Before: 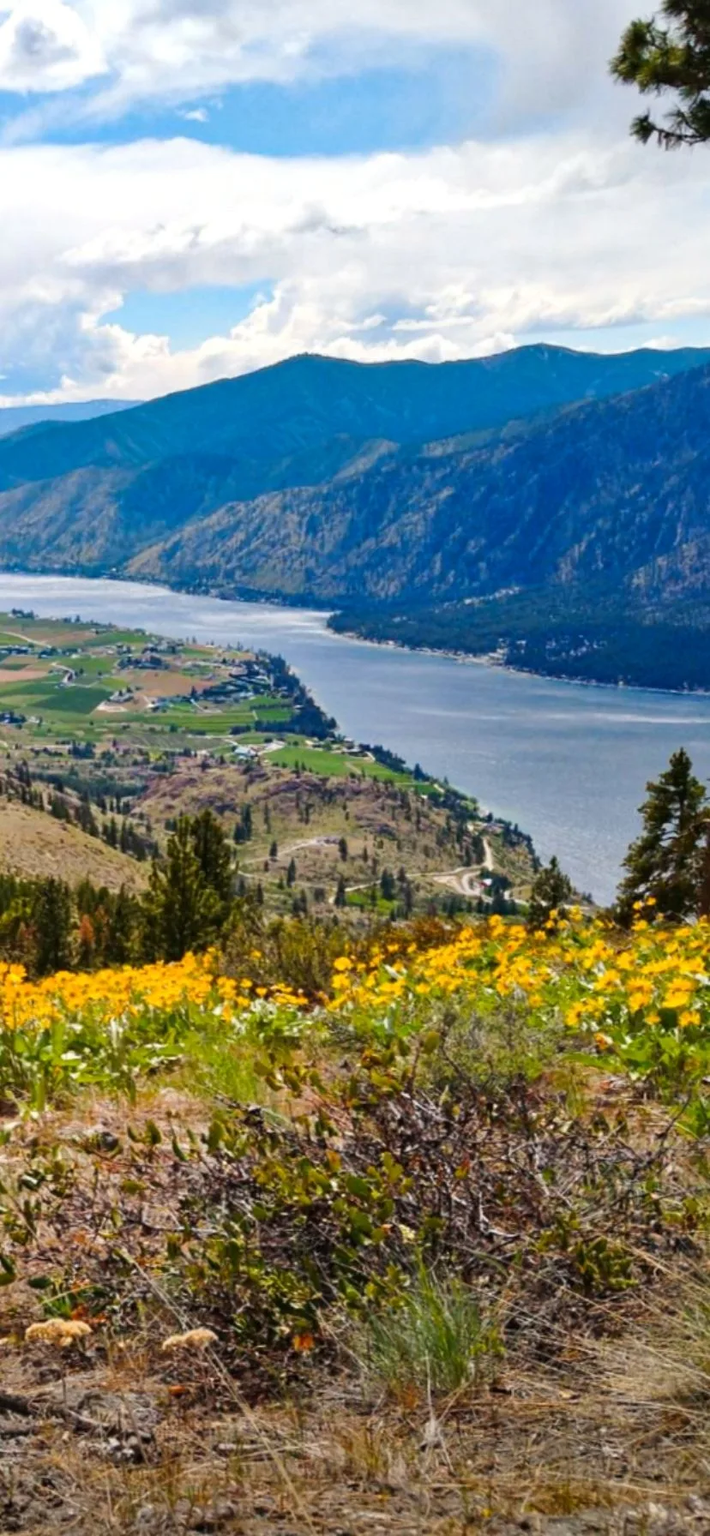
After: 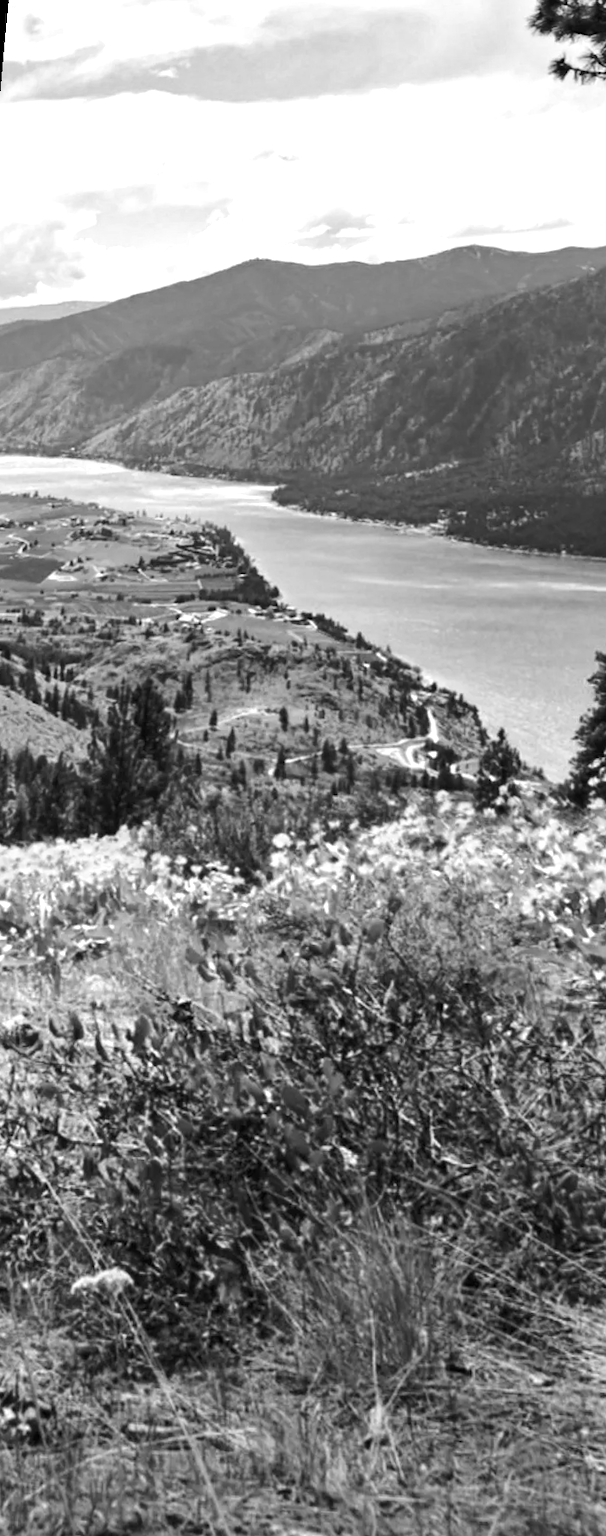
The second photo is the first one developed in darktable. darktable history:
monochrome: on, module defaults
rotate and perspective: rotation 0.72°, lens shift (vertical) -0.352, lens shift (horizontal) -0.051, crop left 0.152, crop right 0.859, crop top 0.019, crop bottom 0.964
tone equalizer: -8 EV 0.001 EV, -7 EV -0.002 EV, -6 EV 0.002 EV, -5 EV -0.03 EV, -4 EV -0.116 EV, -3 EV -0.169 EV, -2 EV 0.24 EV, -1 EV 0.702 EV, +0 EV 0.493 EV
color balance rgb: global vibrance 10%
